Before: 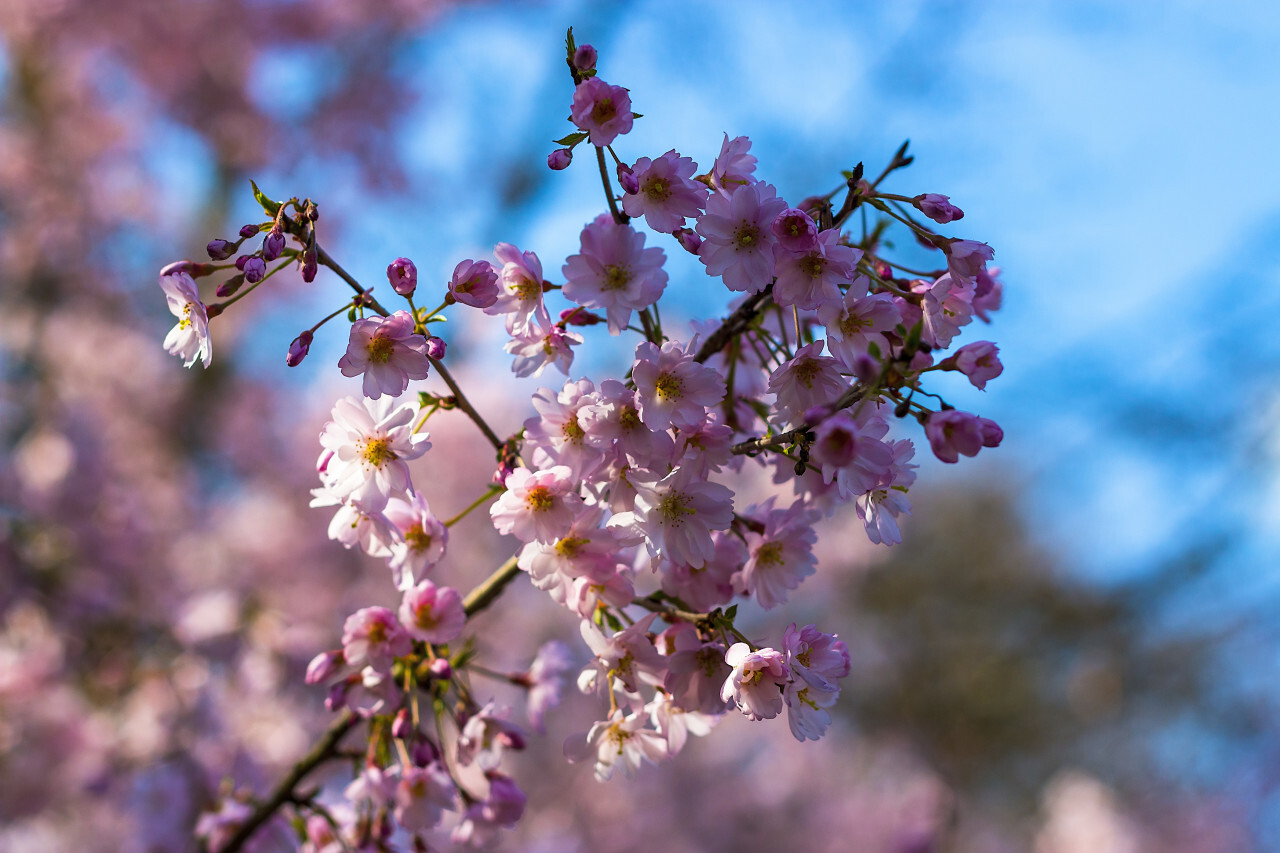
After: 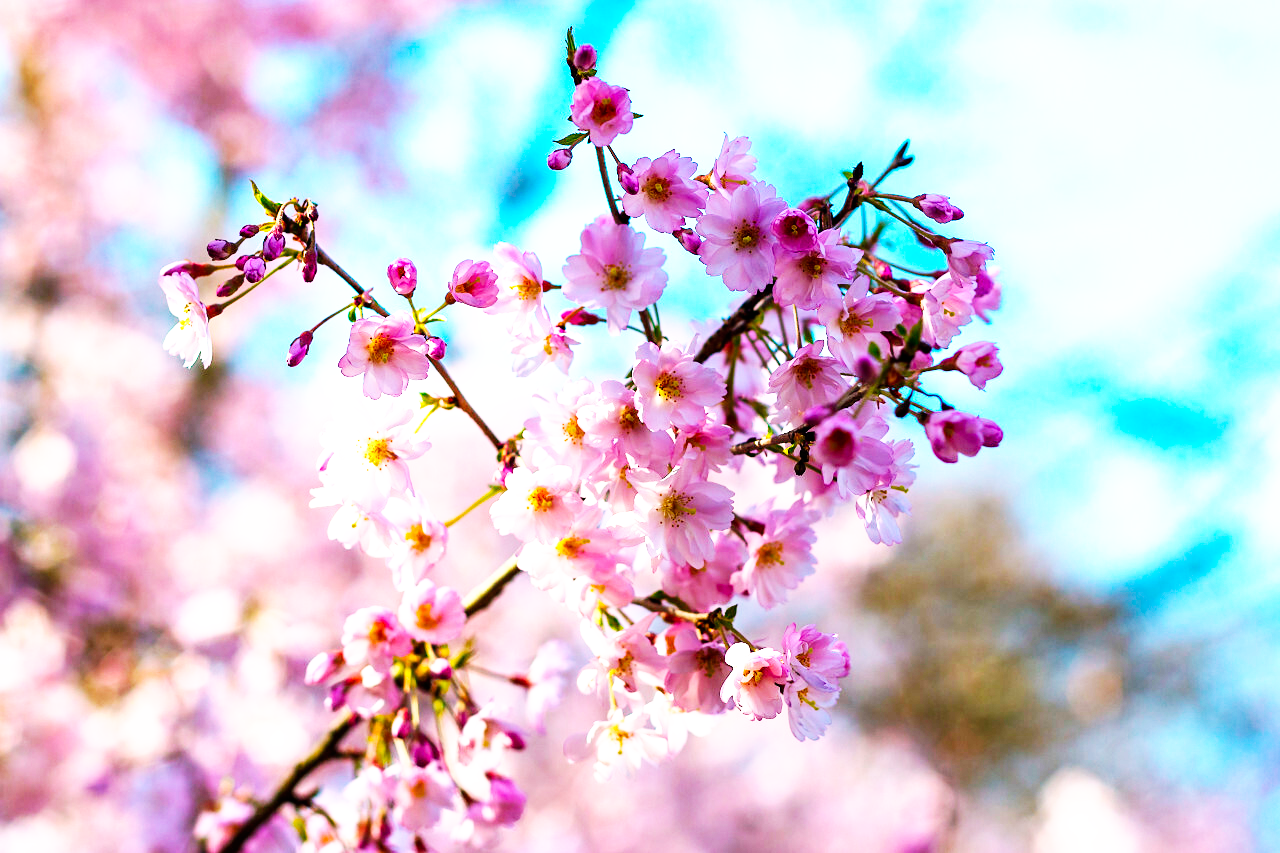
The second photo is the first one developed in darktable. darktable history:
base curve: curves: ch0 [(0, 0) (0.007, 0.004) (0.027, 0.03) (0.046, 0.07) (0.207, 0.54) (0.442, 0.872) (0.673, 0.972) (1, 1)], preserve colors none
exposure: exposure 0.749 EV, compensate highlight preservation false
